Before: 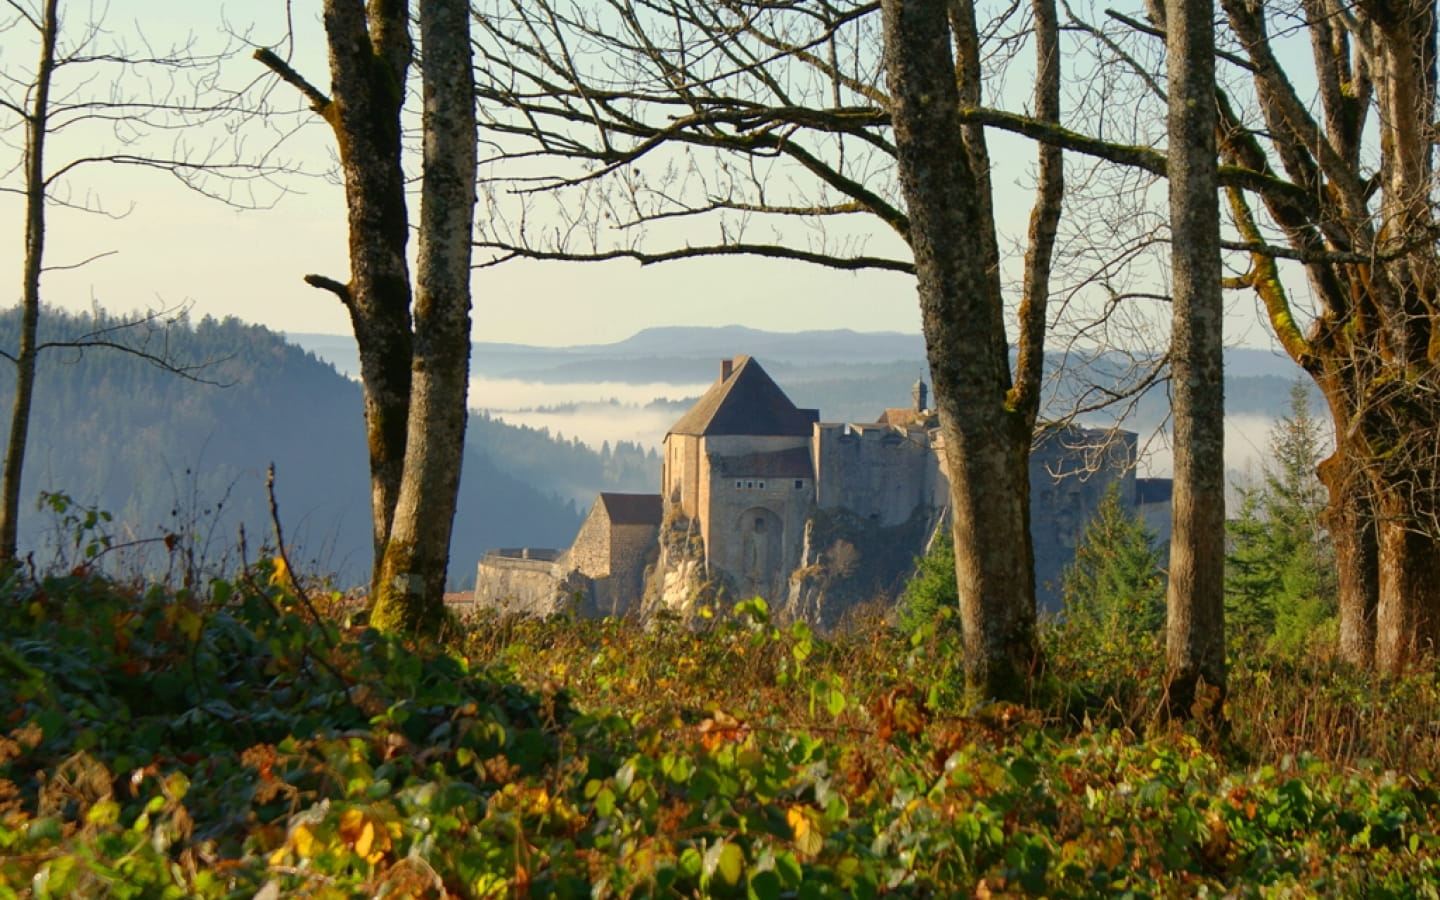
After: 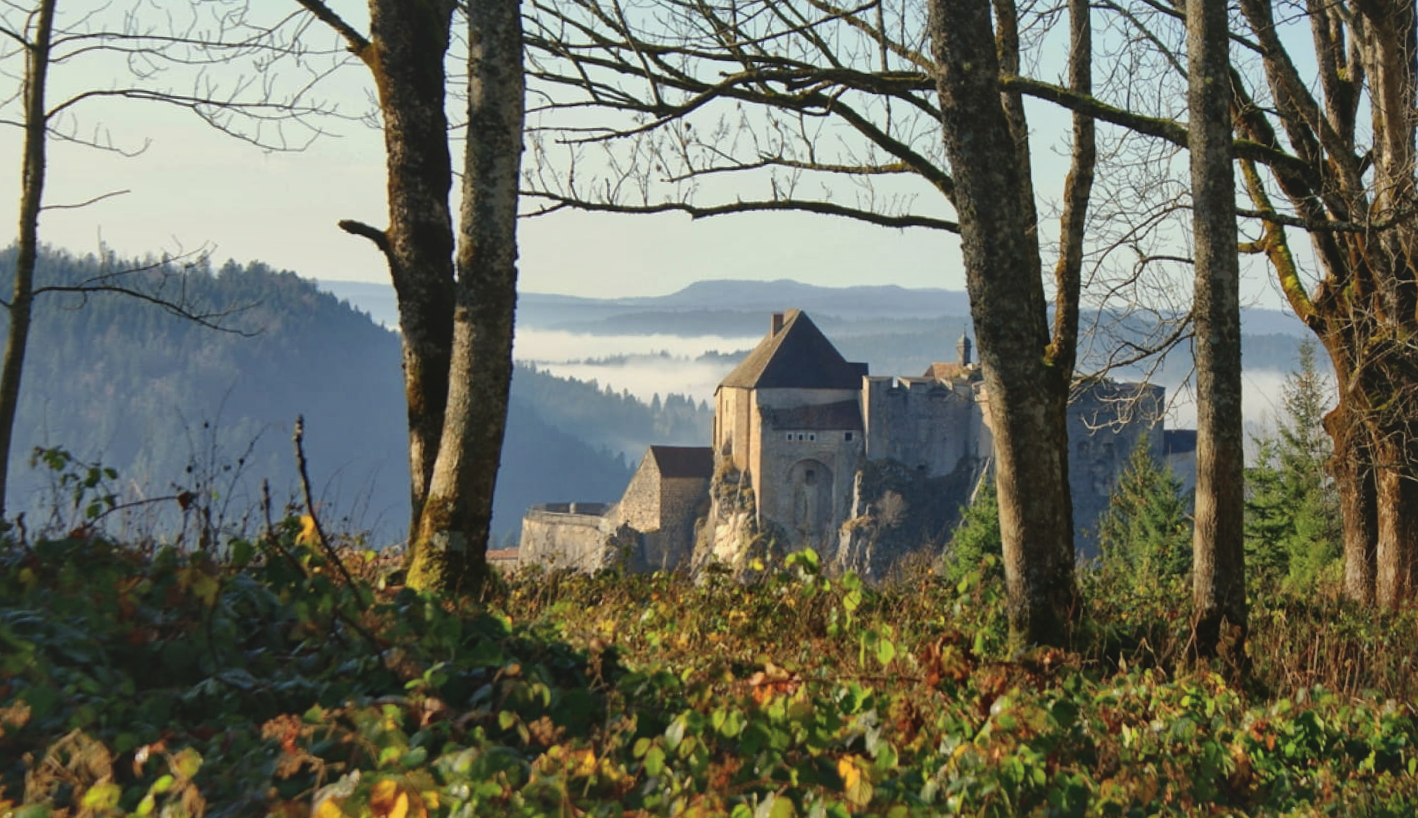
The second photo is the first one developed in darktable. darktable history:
local contrast: mode bilateral grid, contrast 20, coarseness 50, detail 159%, midtone range 0.2
rotate and perspective: rotation -0.013°, lens shift (vertical) -0.027, lens shift (horizontal) 0.178, crop left 0.016, crop right 0.989, crop top 0.082, crop bottom 0.918
exposure: black level correction -0.014, exposure -0.193 EV, compensate highlight preservation false
white balance: red 0.967, blue 1.049
